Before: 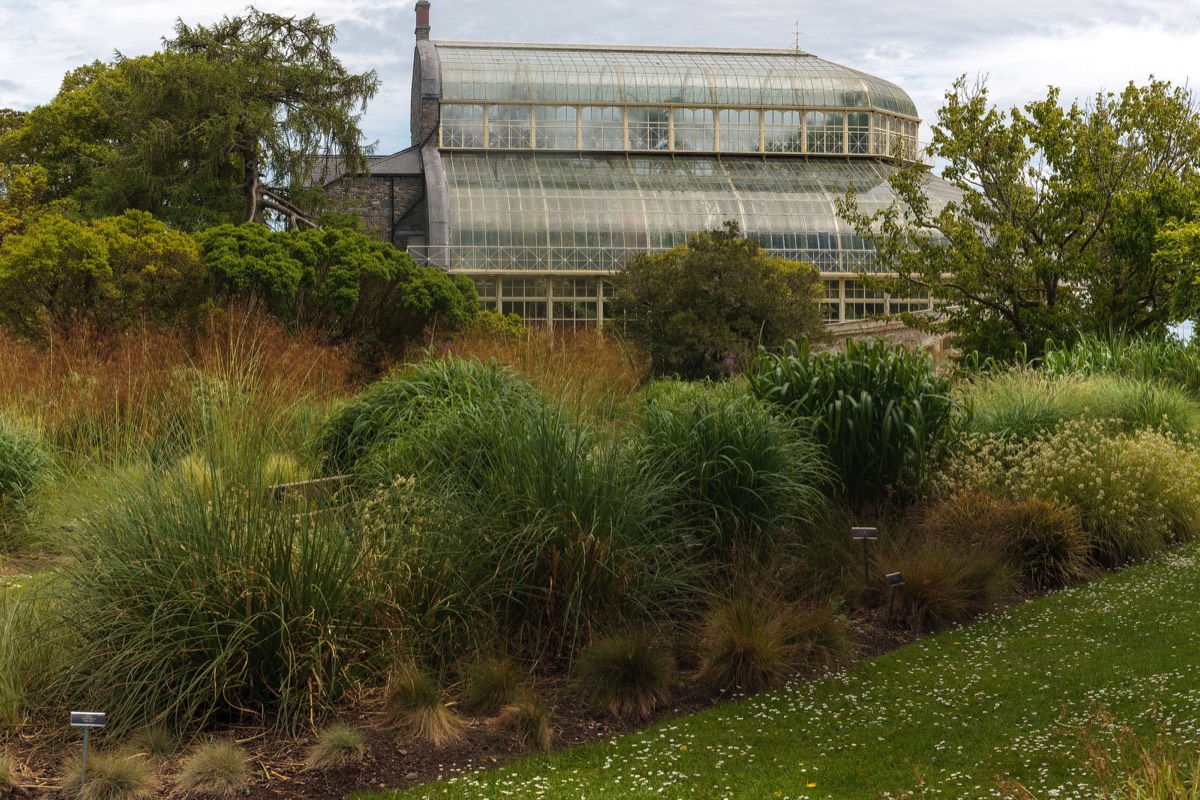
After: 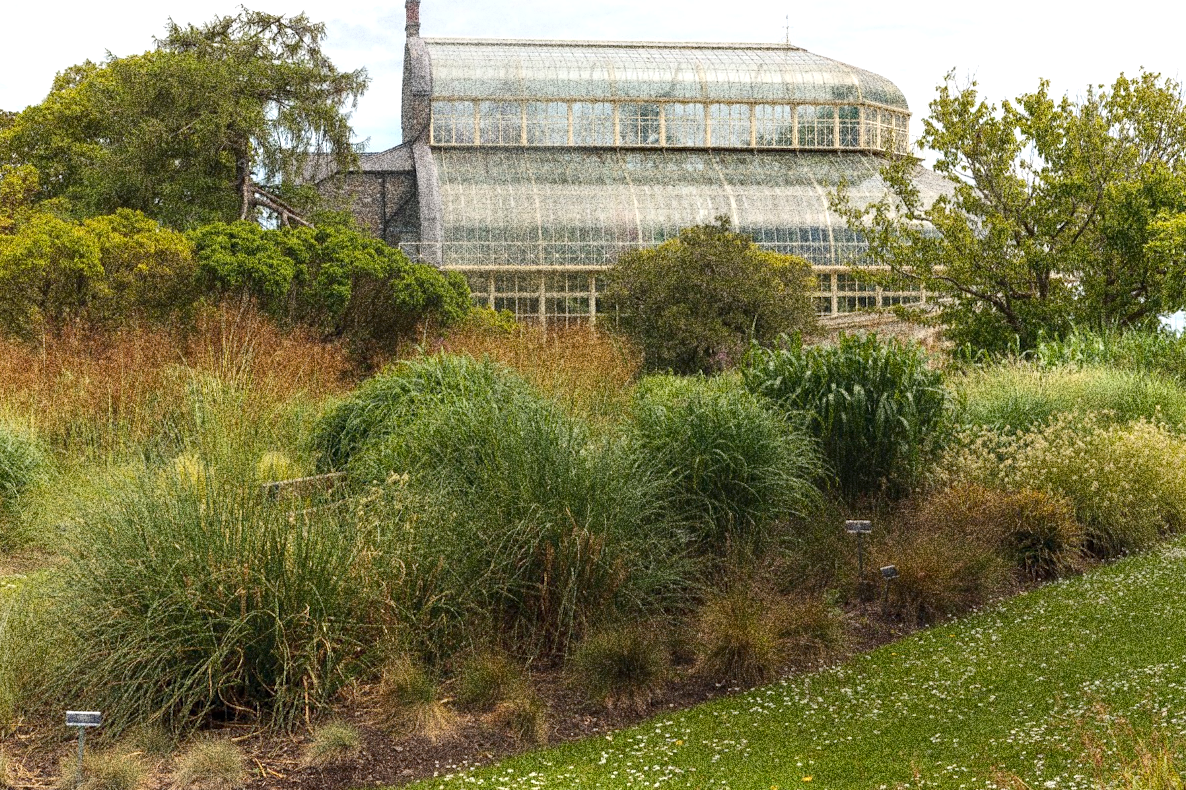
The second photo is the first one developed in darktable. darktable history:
rotate and perspective: rotation -0.45°, automatic cropping original format, crop left 0.008, crop right 0.992, crop top 0.012, crop bottom 0.988
grain: coarseness 30.02 ISO, strength 100%
exposure: black level correction 0, exposure 0.5 EV, compensate highlight preservation false
